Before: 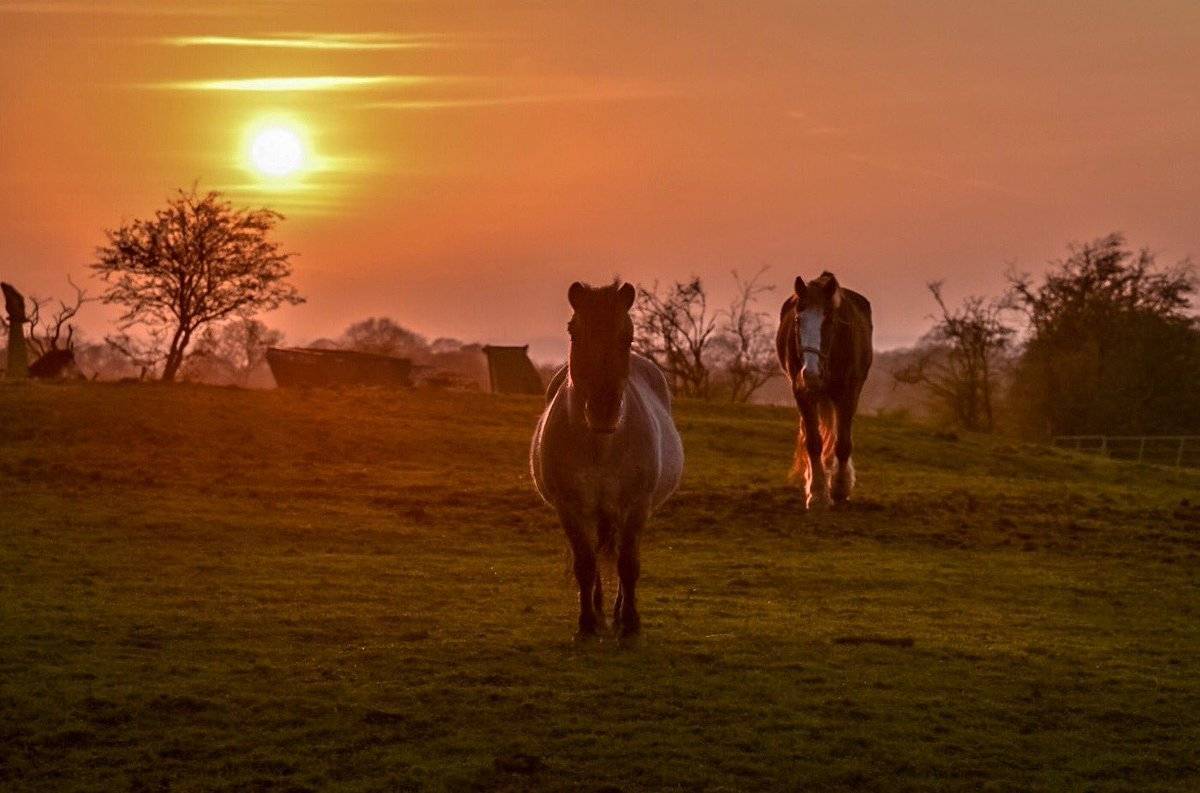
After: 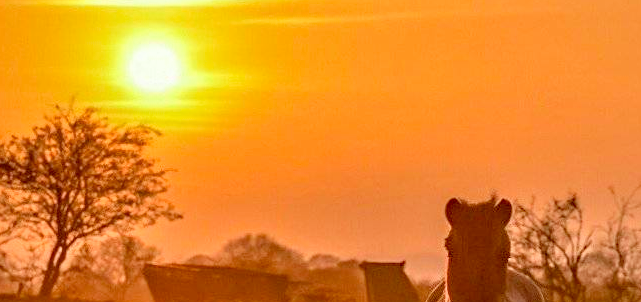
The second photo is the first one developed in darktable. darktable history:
haze removal: compatibility mode true, adaptive false
crop: left 10.323%, top 10.687%, right 36.227%, bottom 51.125%
contrast brightness saturation: contrast 0.096, brightness 0.292, saturation 0.142
color correction: highlights a* -5.35, highlights b* 9.8, shadows a* 9.34, shadows b* 24.37
